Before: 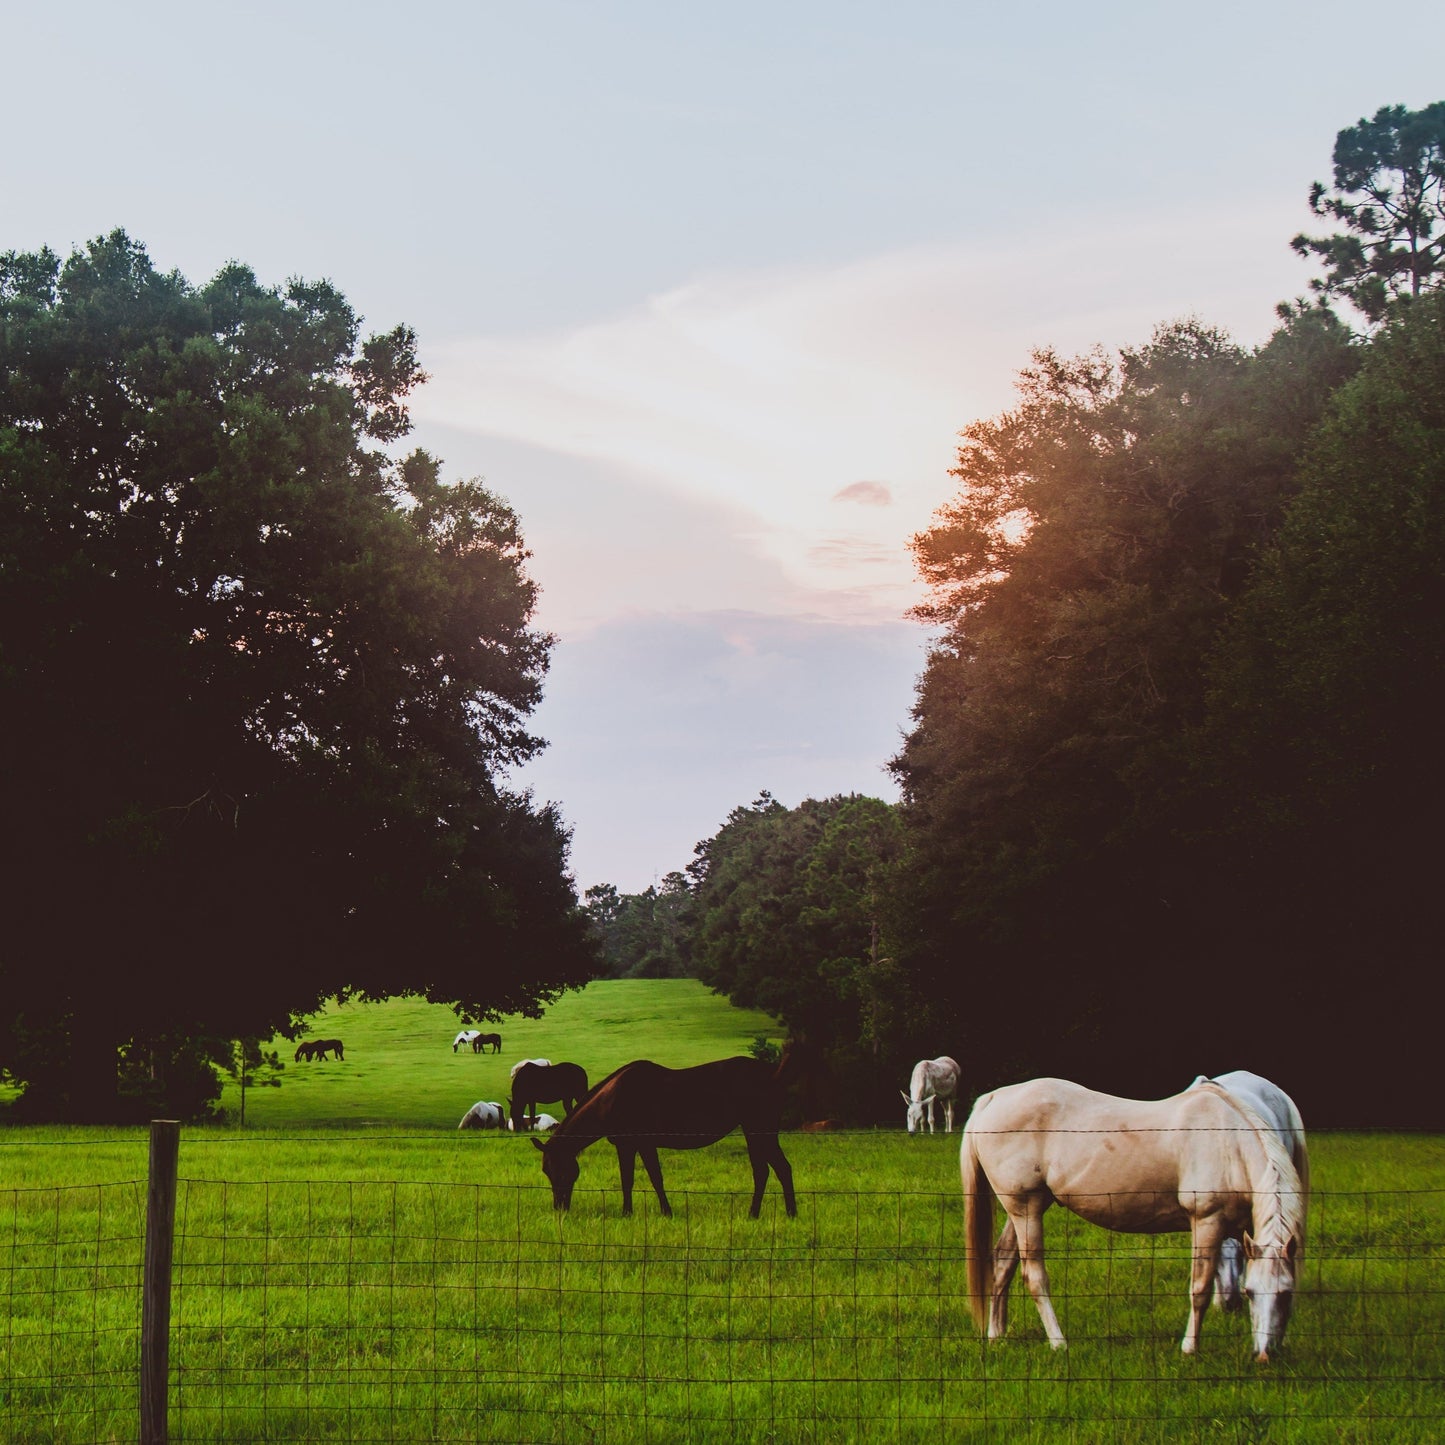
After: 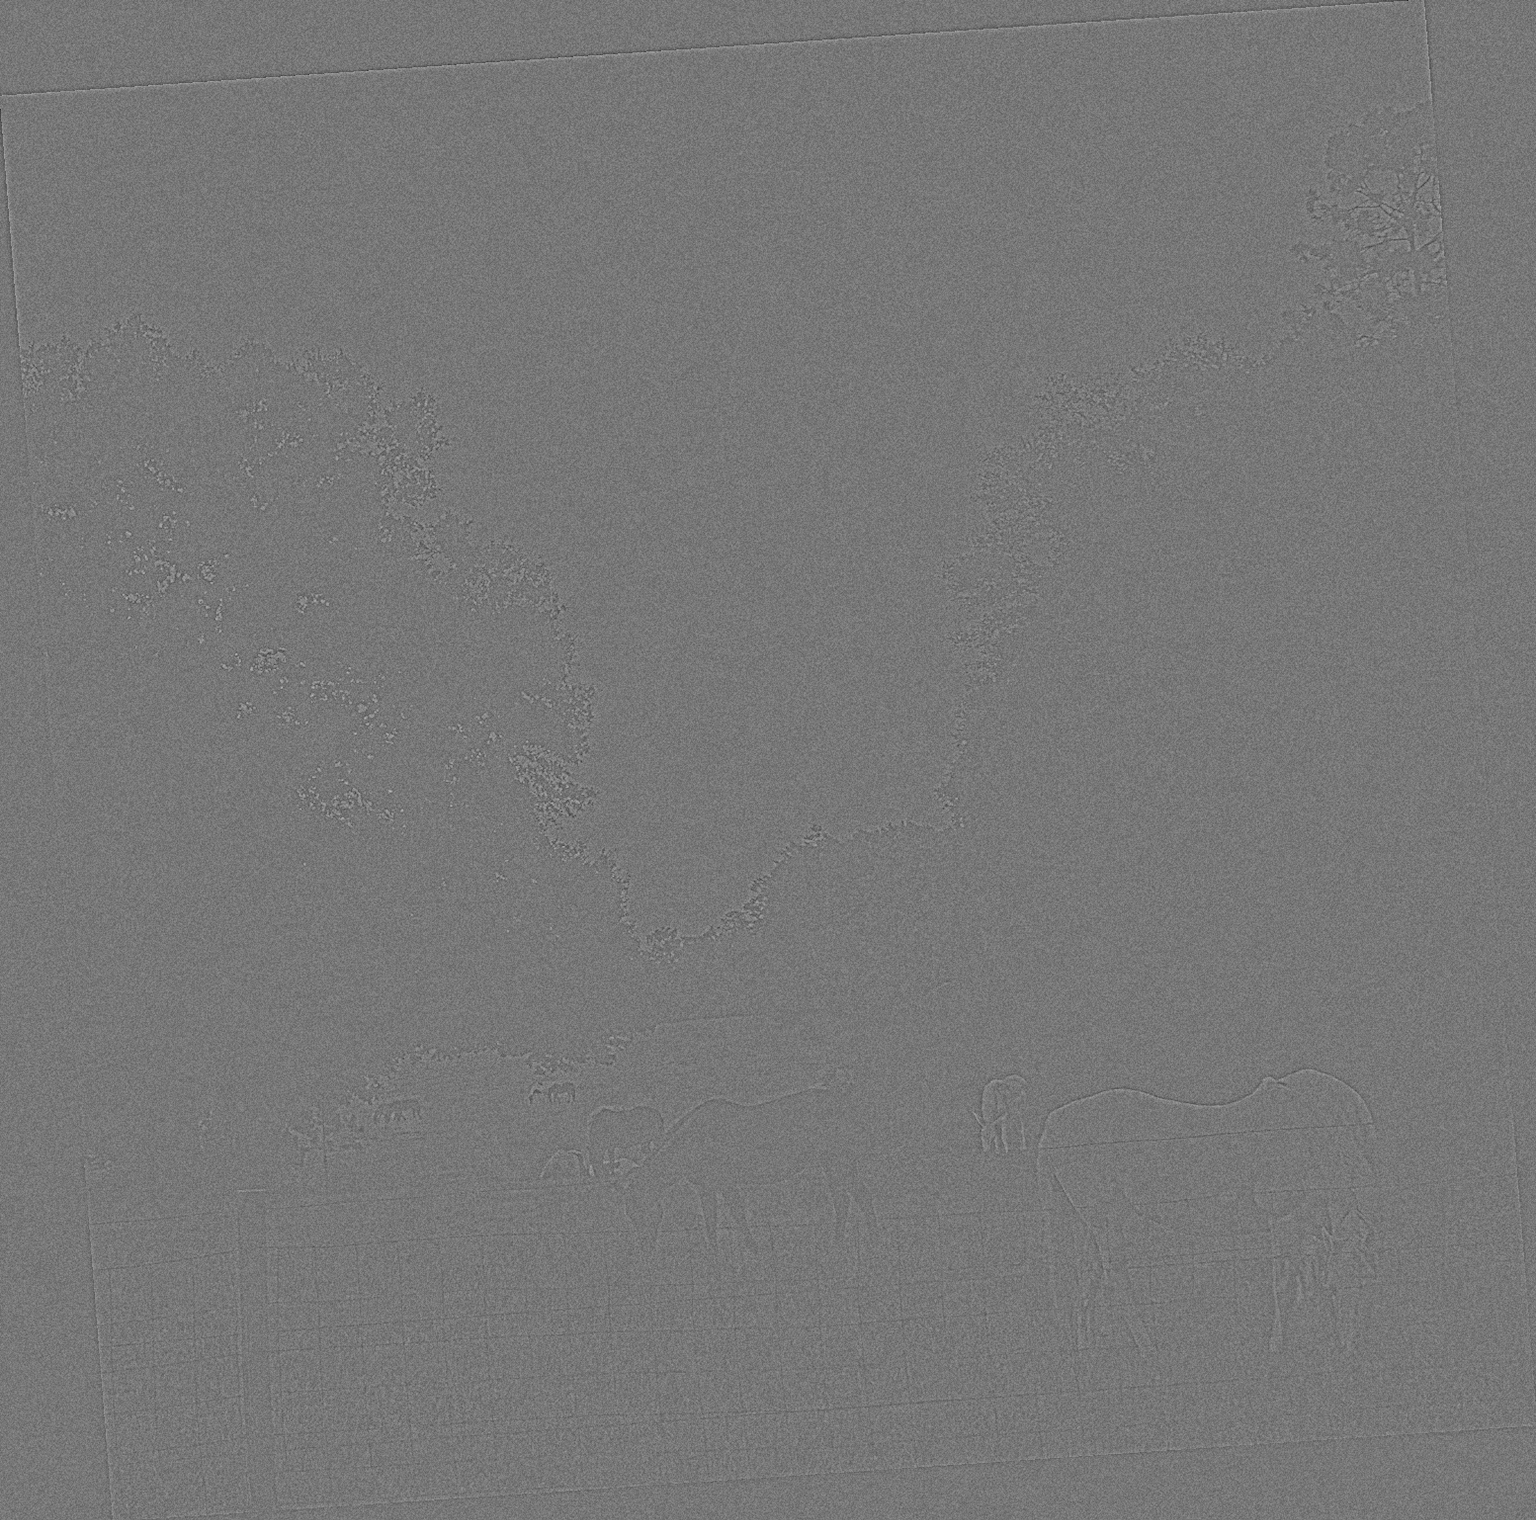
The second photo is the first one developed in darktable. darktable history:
highpass: sharpness 6%, contrast boost 7.63%
shadows and highlights: soften with gaussian
grain: strength 35%, mid-tones bias 0%
rotate and perspective: rotation -4.2°, shear 0.006, automatic cropping off
